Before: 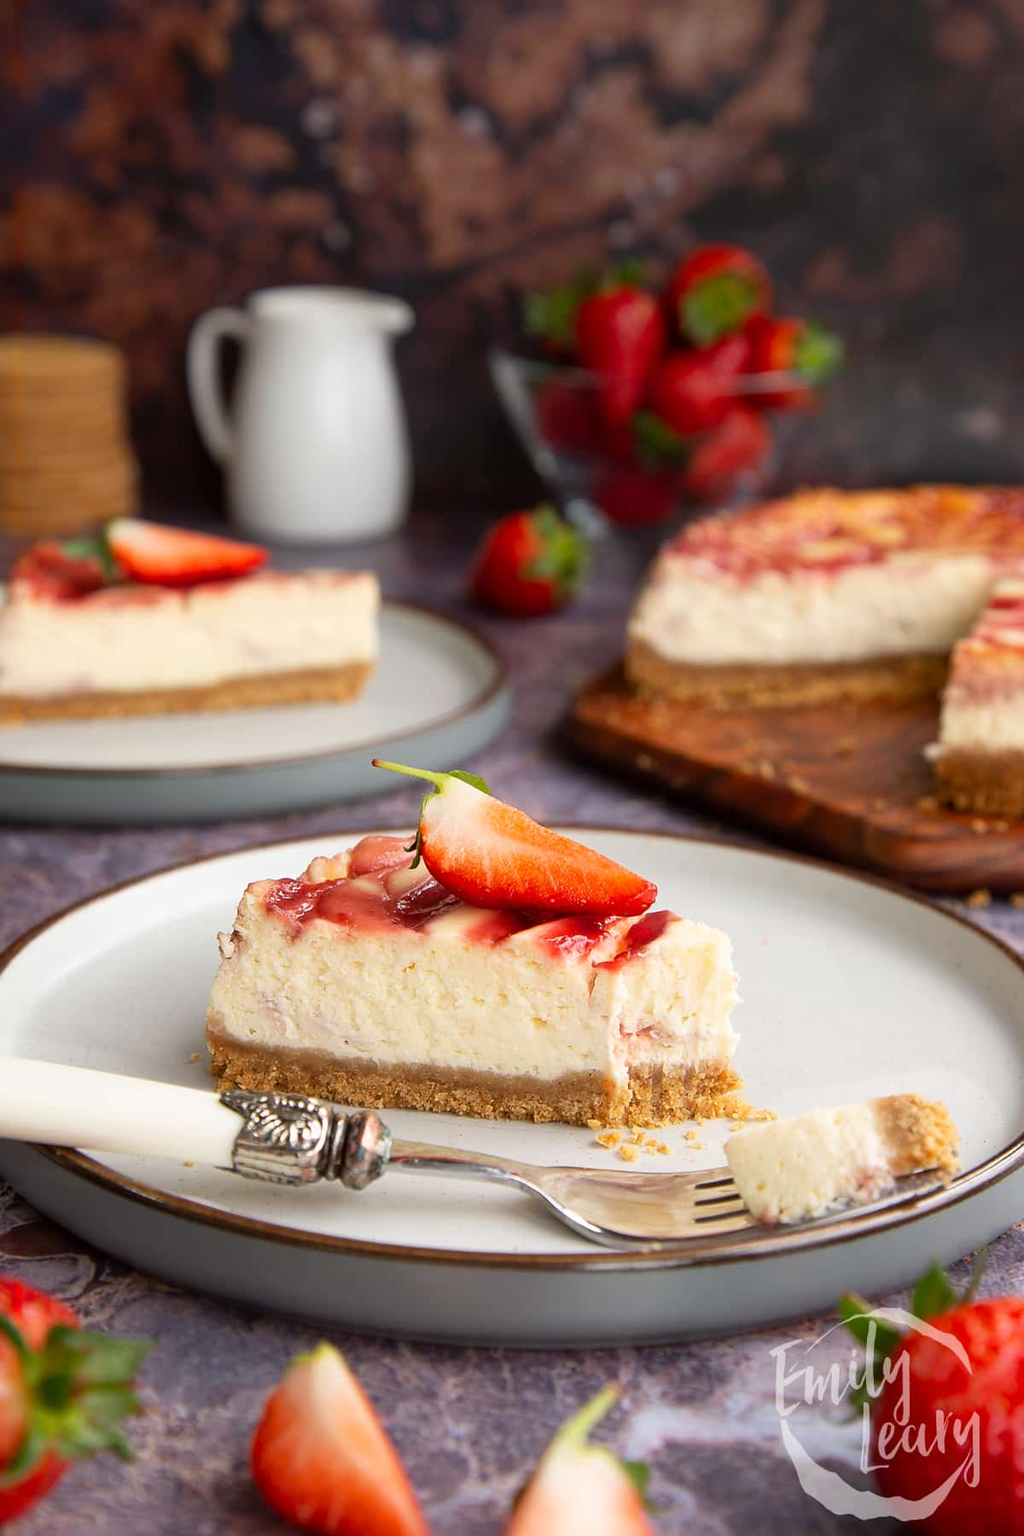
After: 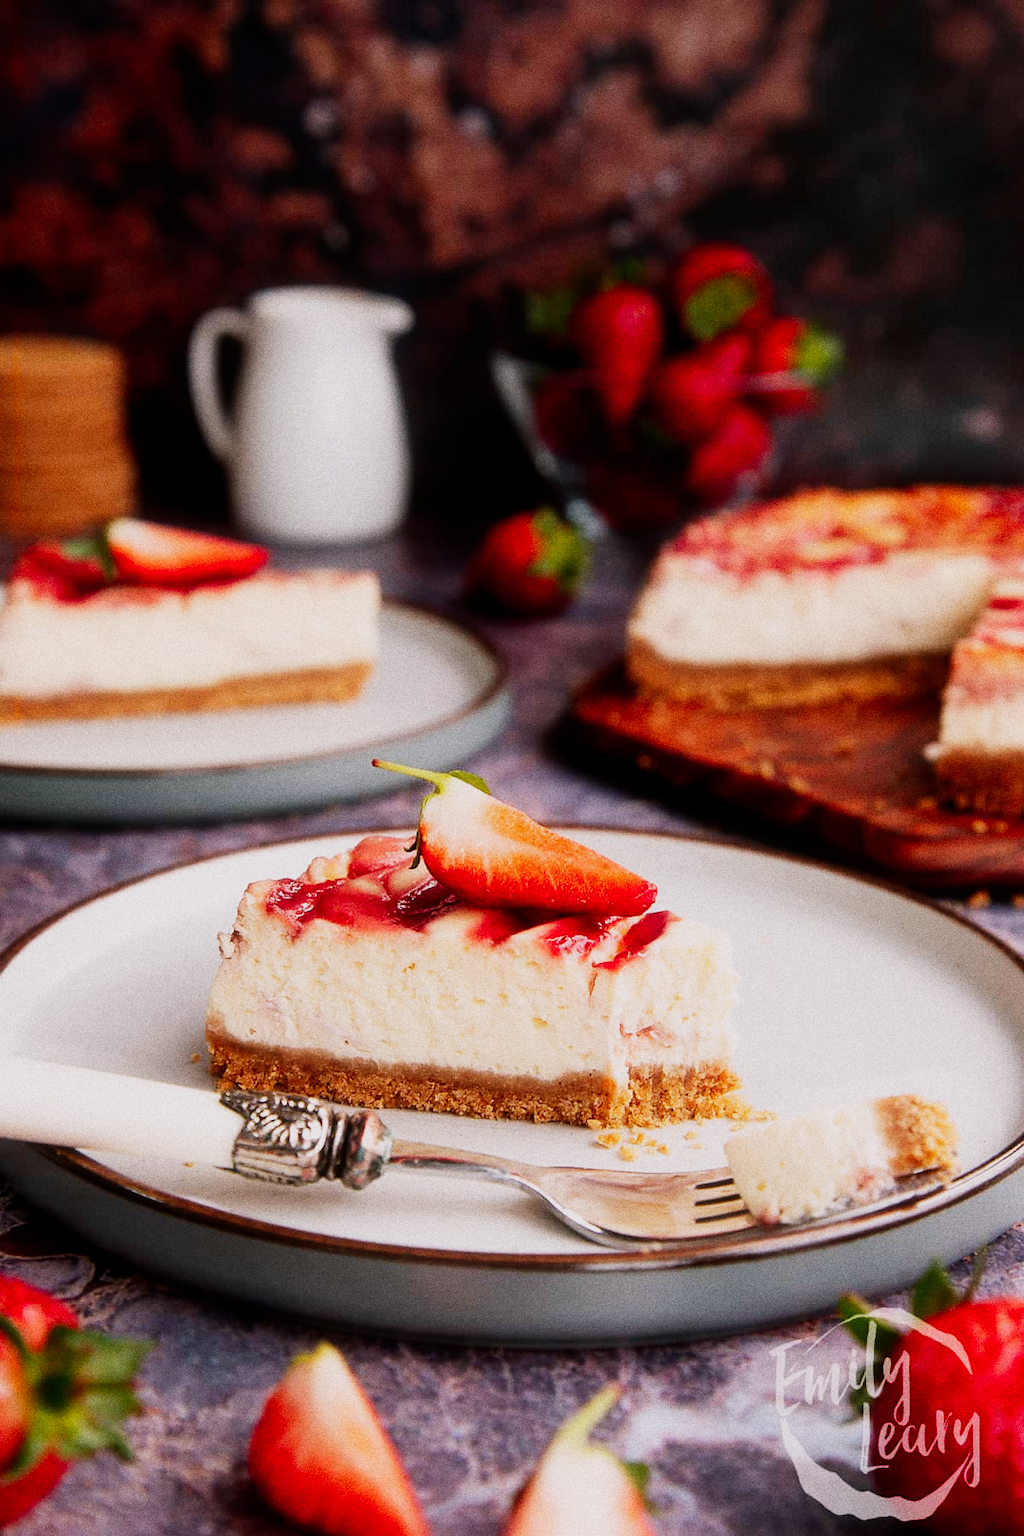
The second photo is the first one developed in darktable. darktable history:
contrast equalizer: octaves 7, y [[0.6 ×6], [0.55 ×6], [0 ×6], [0 ×6], [0 ×6]], mix 0.2
color balance rgb: shadows lift › chroma 2%, shadows lift › hue 217.2°, power › chroma 0.25%, power › hue 60°, highlights gain › chroma 1.5%, highlights gain › hue 309.6°, global offset › luminance -0.5%, perceptual saturation grading › global saturation 15%, global vibrance 20%
diffuse or sharpen "bloom 20%": radius span 32, 1st order speed 50%, 2nd order speed 50%, 3rd order speed 50%, 4th order speed 50% | blend: blend mode normal, opacity 20%; mask: uniform (no mask)
exposure "auto exposure": compensate highlight preservation false
rgb primaries: red hue -0.035, red purity 1.02, green hue 0.052, green purity 0.95, blue hue -0.122, blue purity 0.95
sigmoid: contrast 1.8, skew -0.2, preserve hue 0%, red attenuation 0.1, red rotation 0.035, green attenuation 0.1, green rotation -0.017, blue attenuation 0.15, blue rotation -0.052, base primaries Rec2020
grain "silver grain": coarseness 0.09 ISO, strength 40%
